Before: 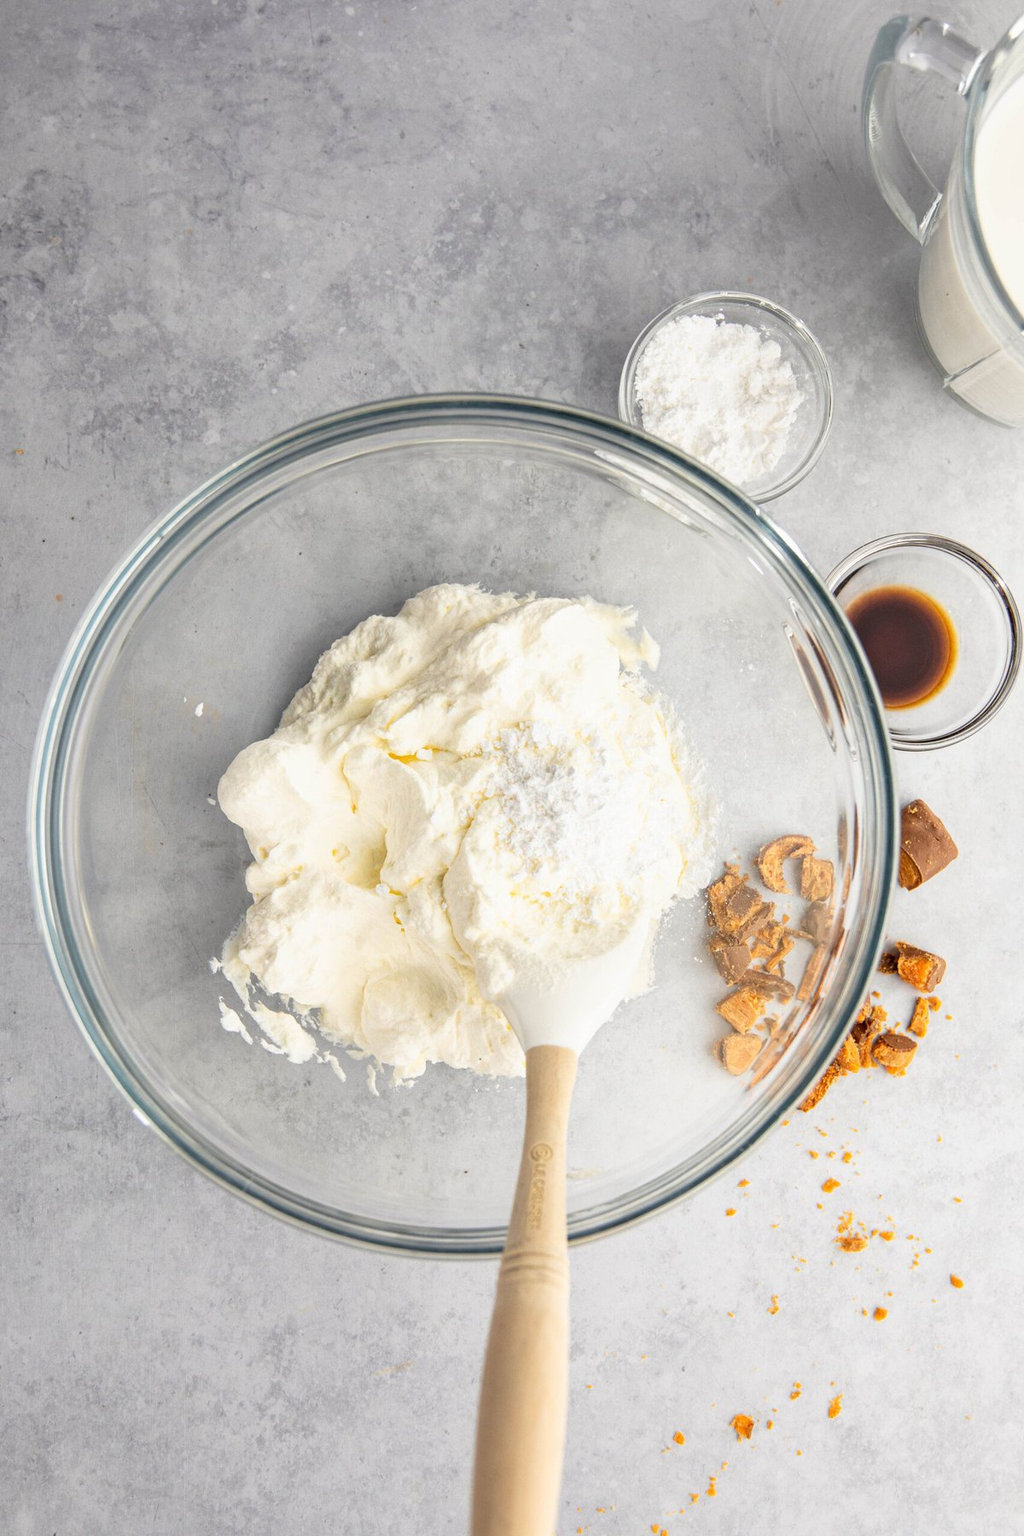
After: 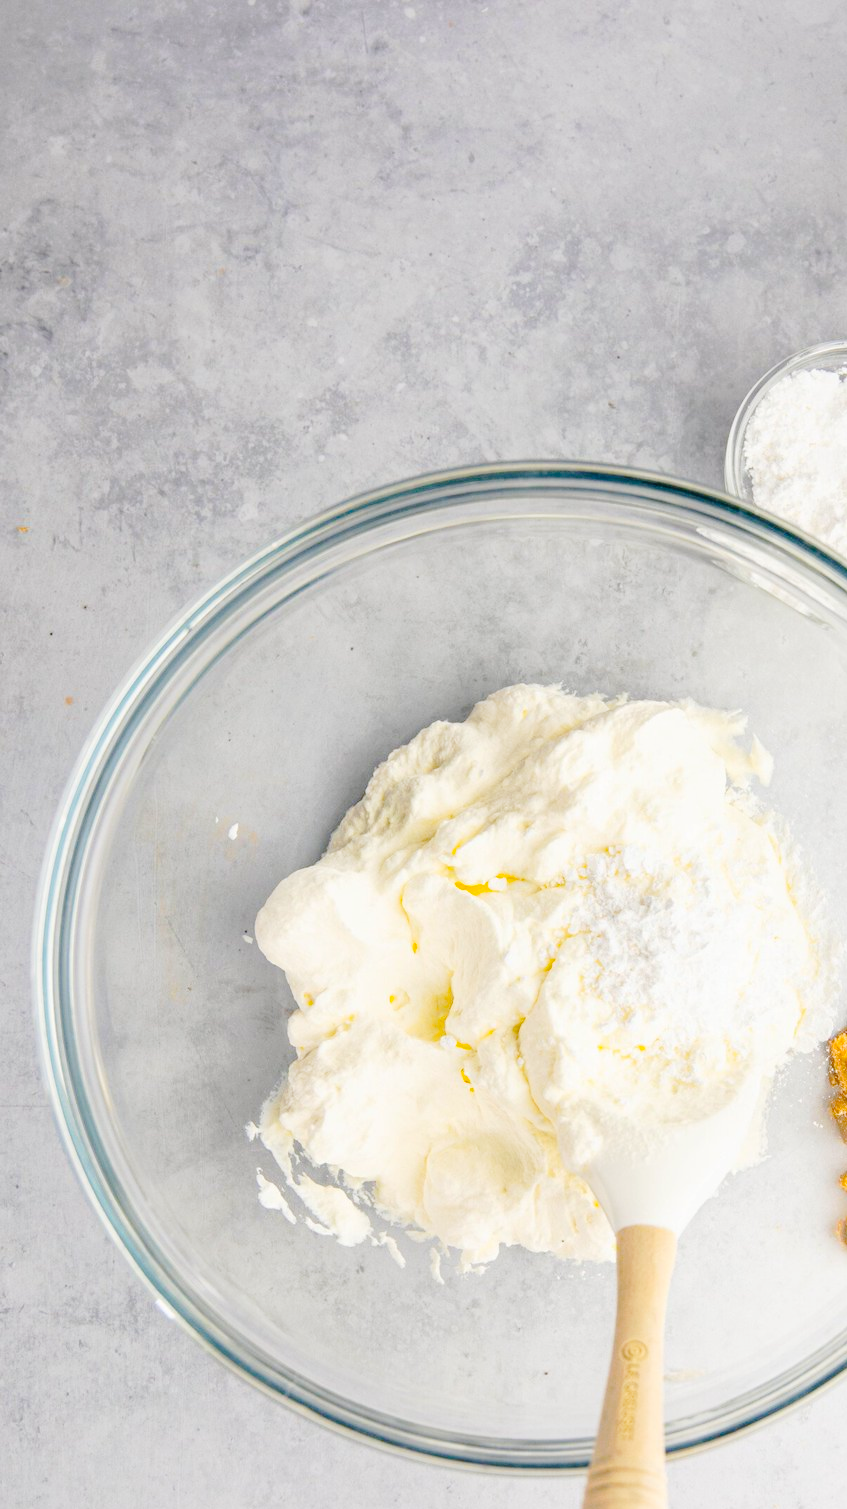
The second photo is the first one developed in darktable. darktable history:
crop: right 28.78%, bottom 16.142%
color balance rgb: shadows lift › chroma 1%, shadows lift › hue 115.68°, linear chroma grading › global chroma 9.641%, perceptual saturation grading › global saturation 29.822%, perceptual brilliance grading › global brilliance 2.634%, perceptual brilliance grading › highlights -3.041%, perceptual brilliance grading › shadows 2.972%
tone curve: curves: ch0 [(0, 0) (0.003, 0.001) (0.011, 0.006) (0.025, 0.012) (0.044, 0.018) (0.069, 0.025) (0.1, 0.045) (0.136, 0.074) (0.177, 0.124) (0.224, 0.196) (0.277, 0.289) (0.335, 0.396) (0.399, 0.495) (0.468, 0.585) (0.543, 0.663) (0.623, 0.728) (0.709, 0.808) (0.801, 0.87) (0.898, 0.932) (1, 1)], preserve colors none
